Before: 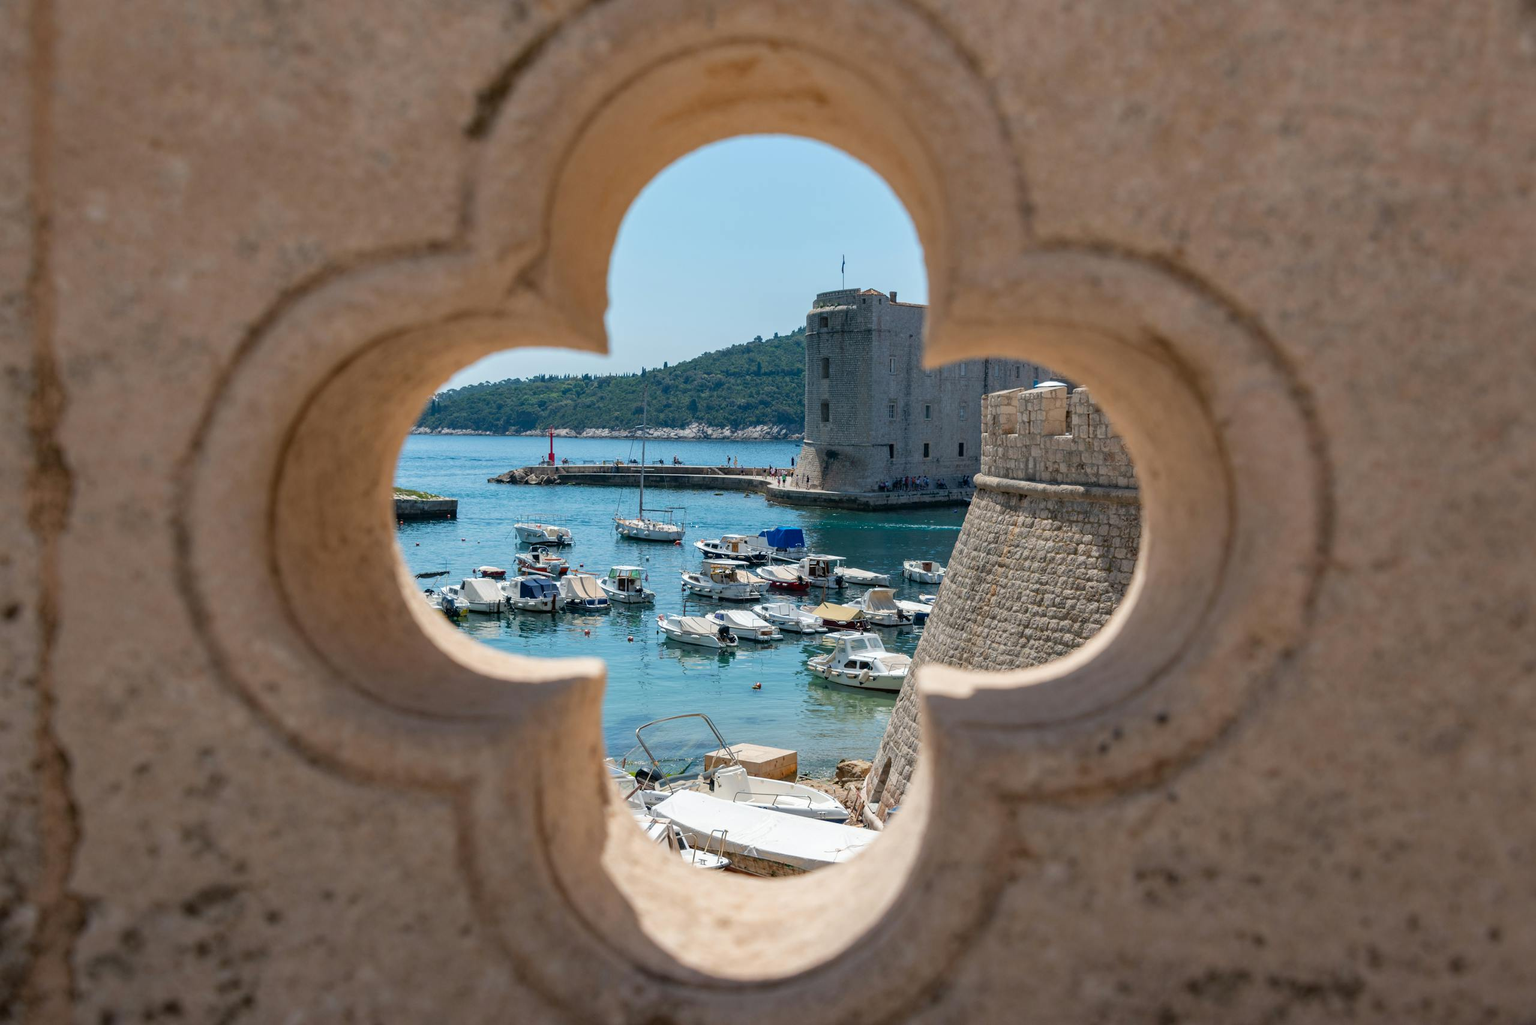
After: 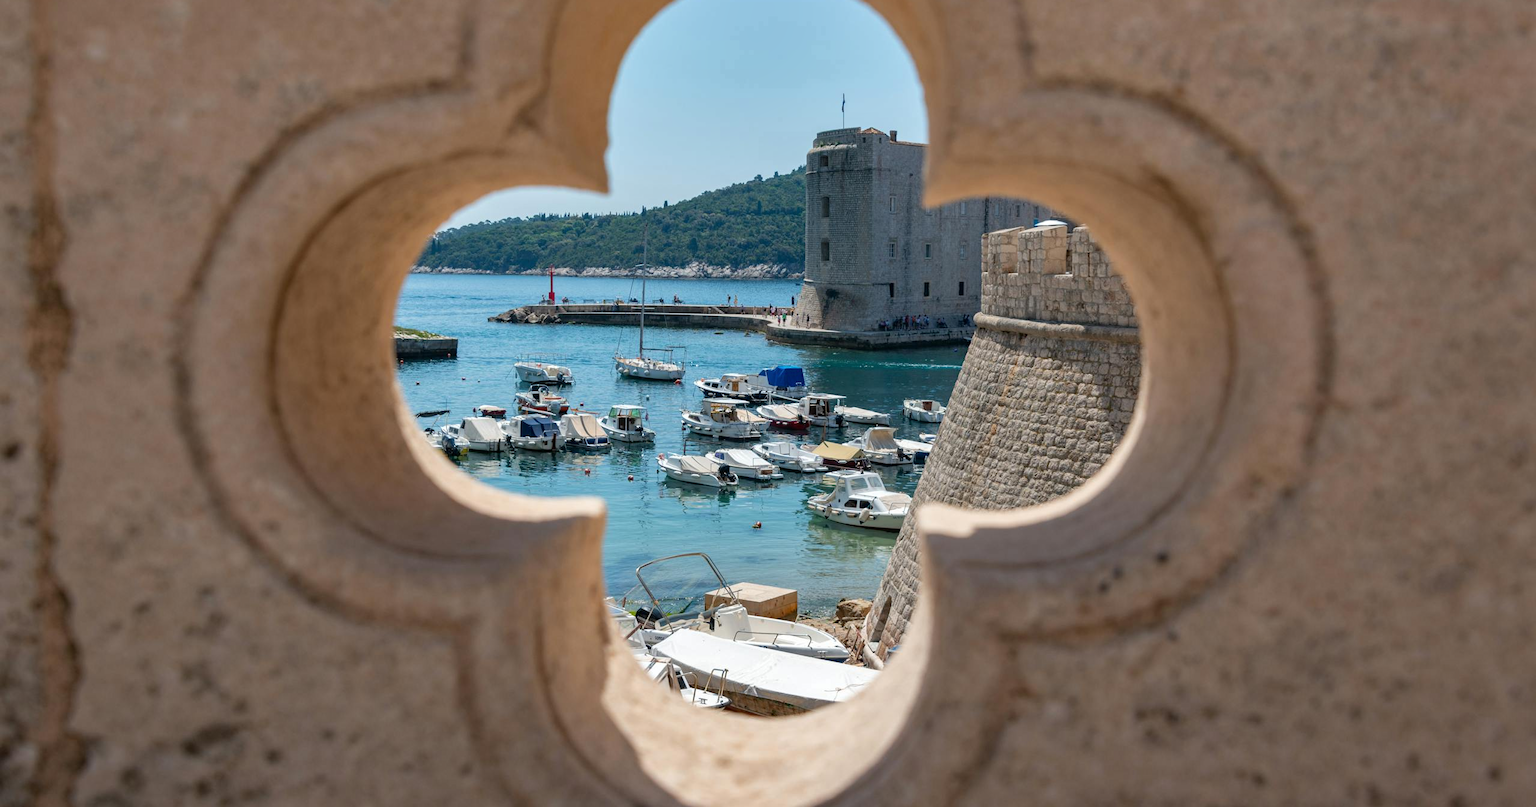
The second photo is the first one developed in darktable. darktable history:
crop and rotate: top 15.753%, bottom 5.469%
shadows and highlights: shadows 13.07, white point adjustment 1.16, soften with gaussian
